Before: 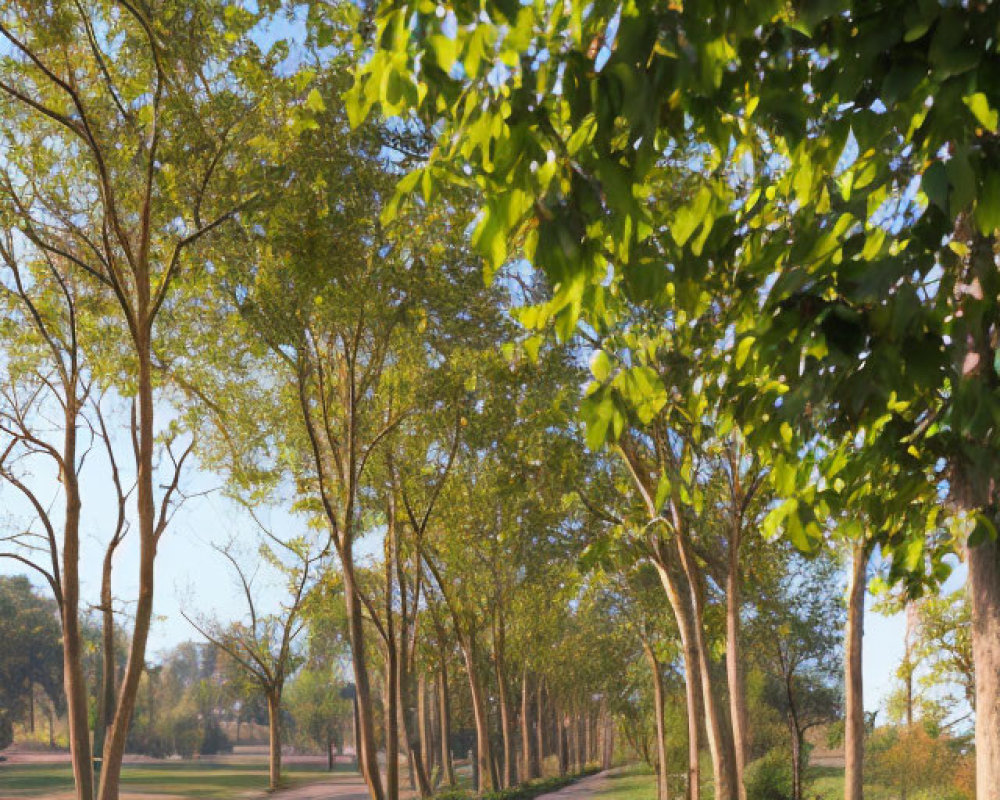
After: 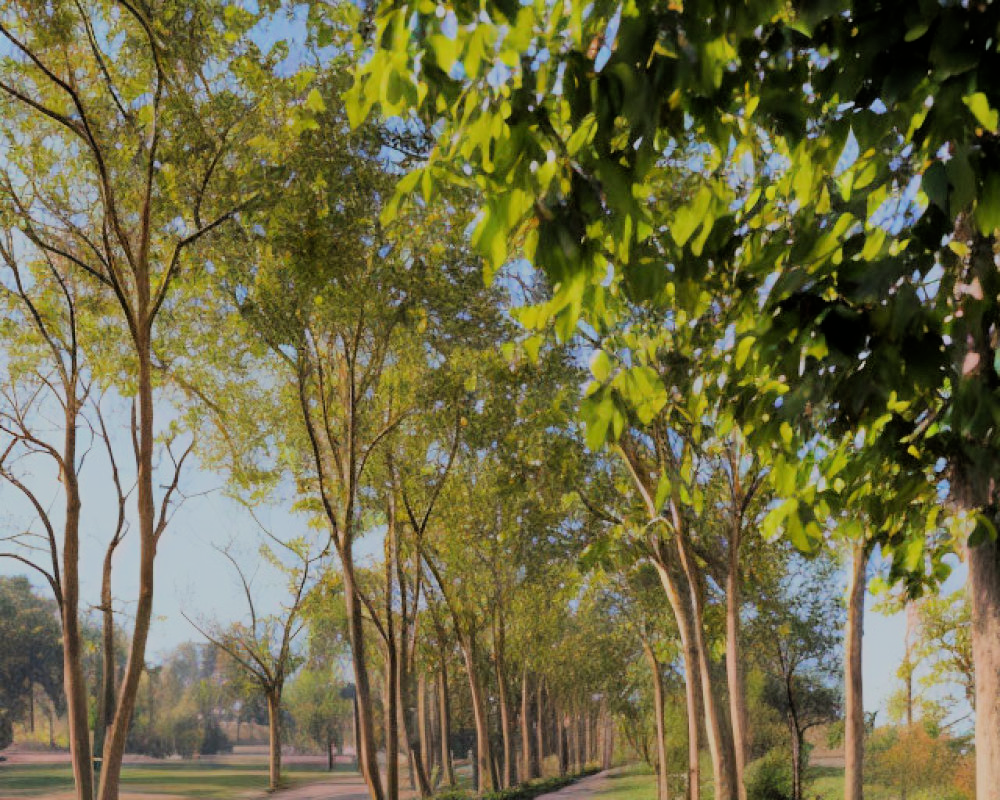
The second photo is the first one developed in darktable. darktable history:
contrast equalizer: y [[0.518, 0.517, 0.501, 0.5, 0.5, 0.5], [0.5 ×6], [0.5 ×6], [0 ×6], [0 ×6]]
filmic rgb: black relative exposure -6.15 EV, white relative exposure 6.96 EV, hardness 2.23, color science v6 (2022)
